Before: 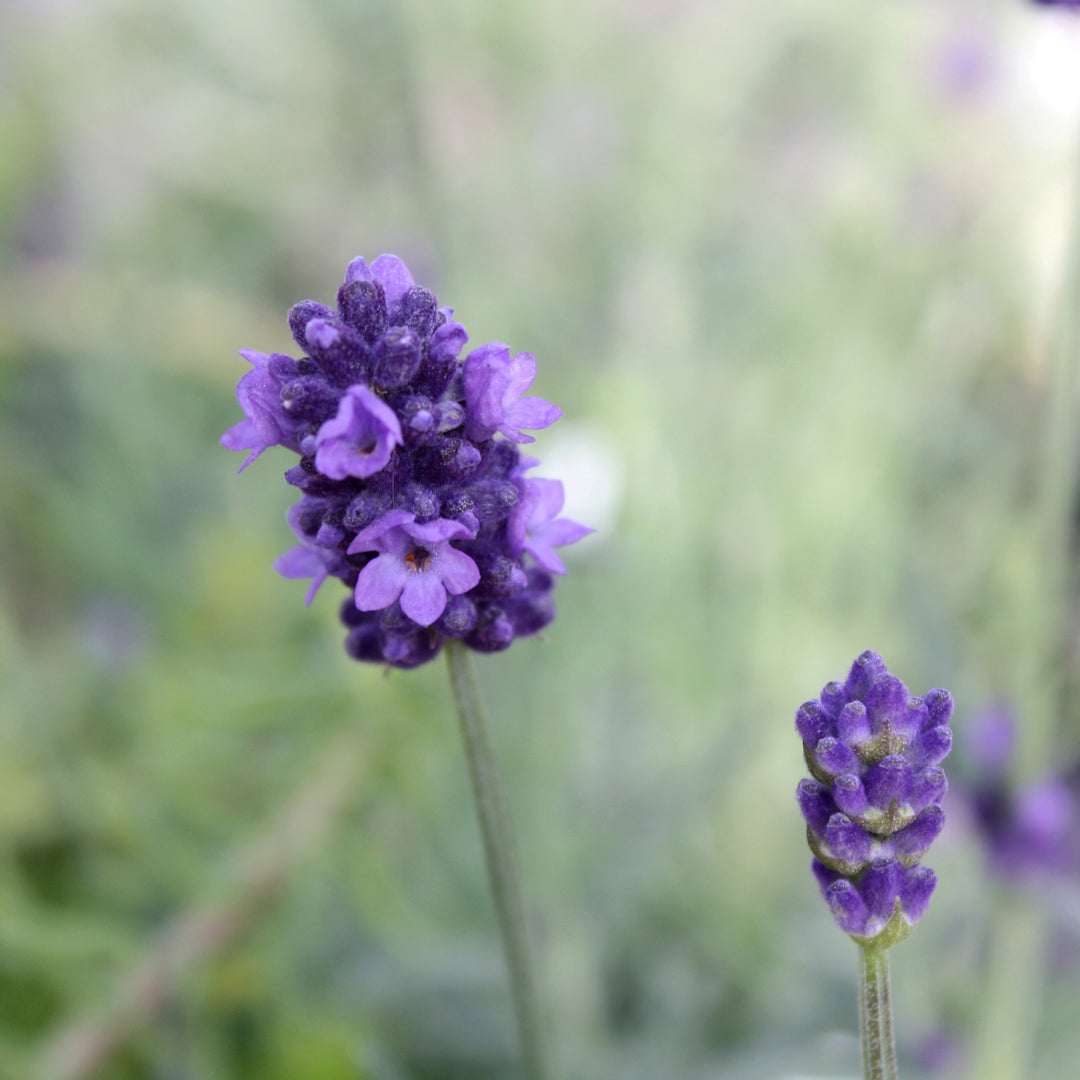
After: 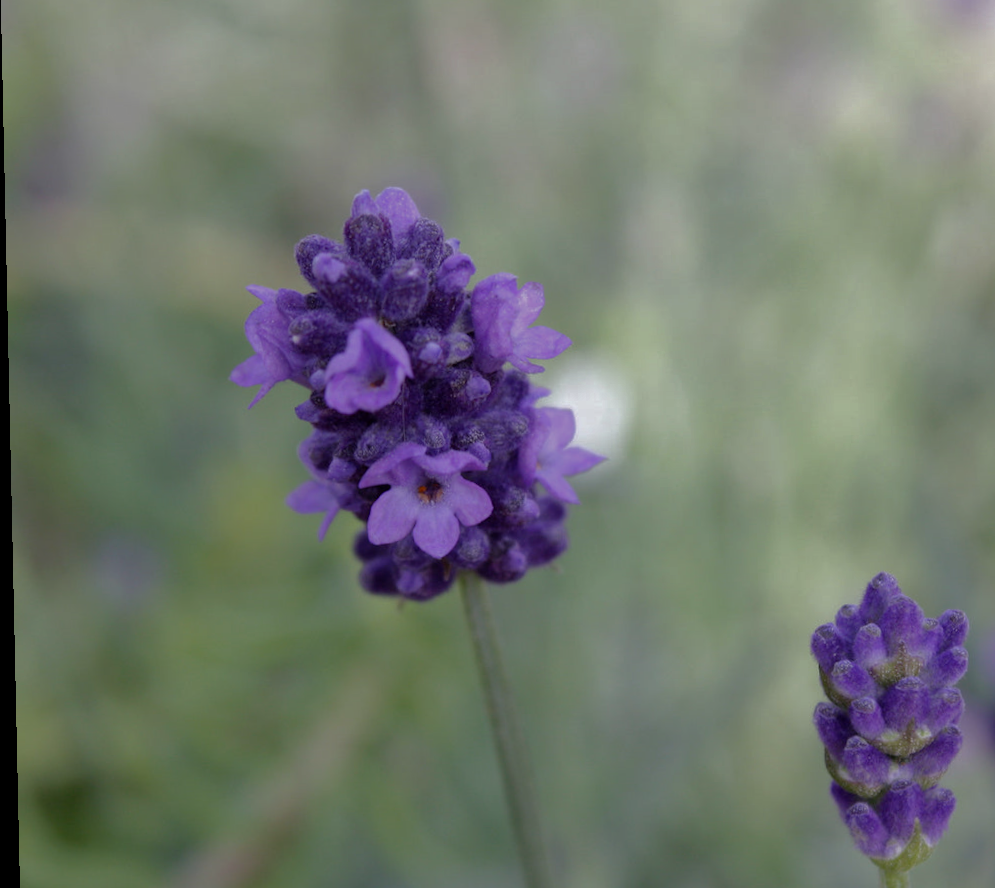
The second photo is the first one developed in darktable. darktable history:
rotate and perspective: rotation -1.24°, automatic cropping off
crop: top 7.49%, right 9.717%, bottom 11.943%
base curve: curves: ch0 [(0, 0) (0.841, 0.609) (1, 1)]
